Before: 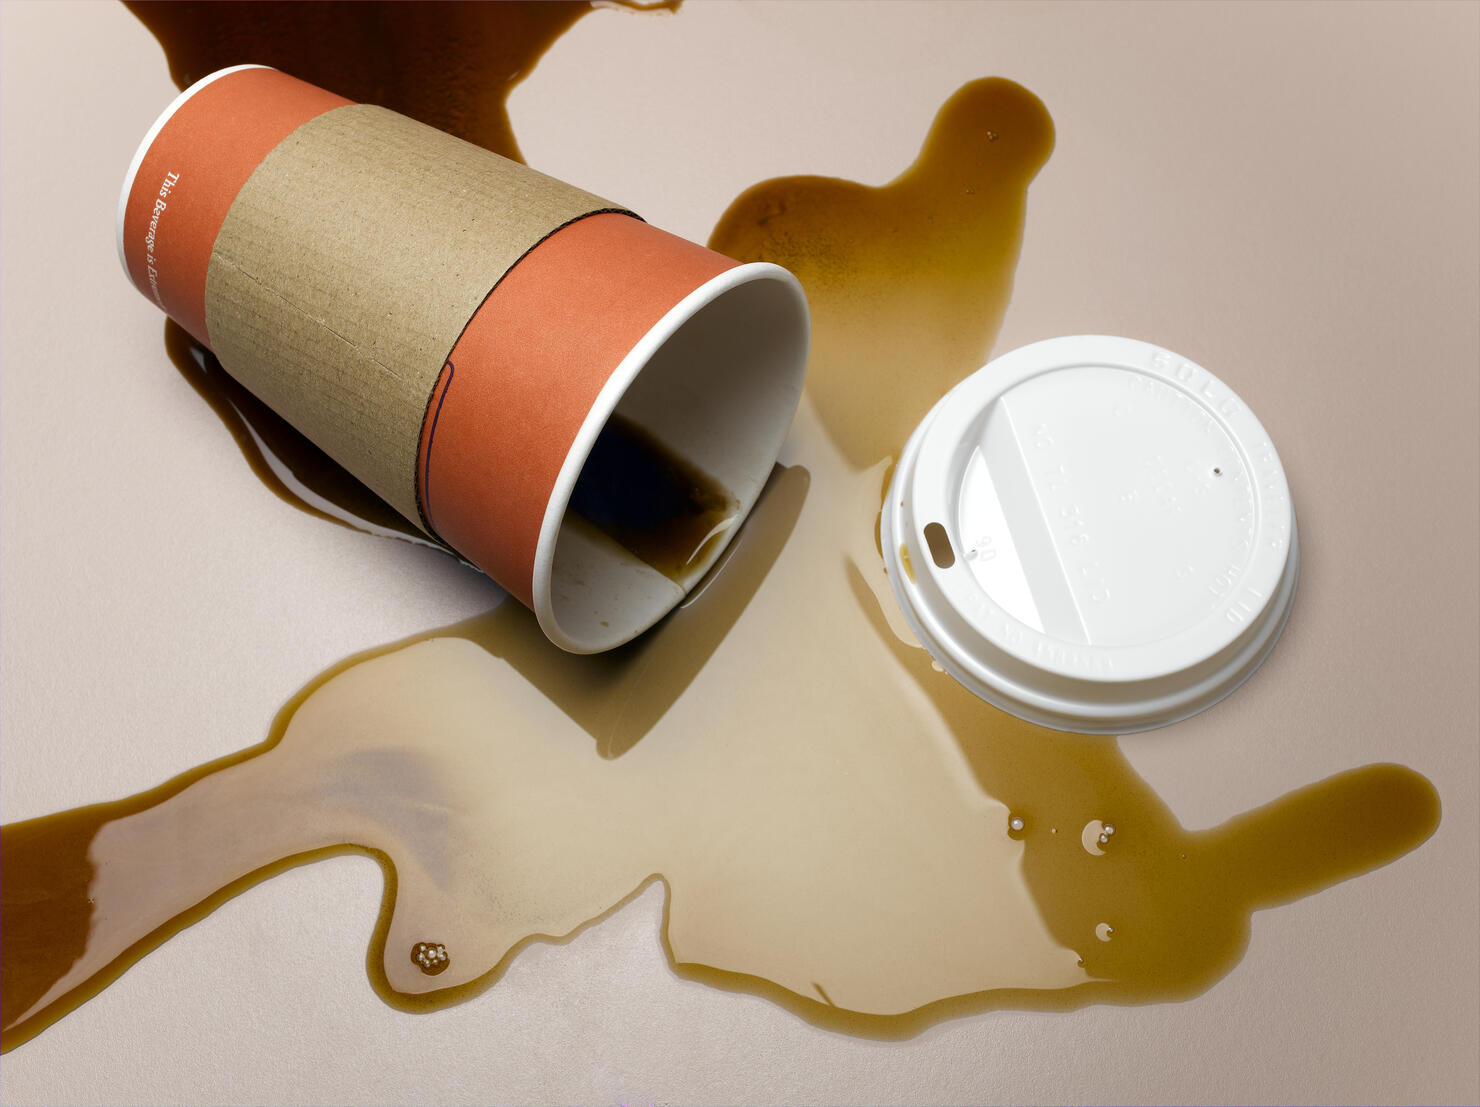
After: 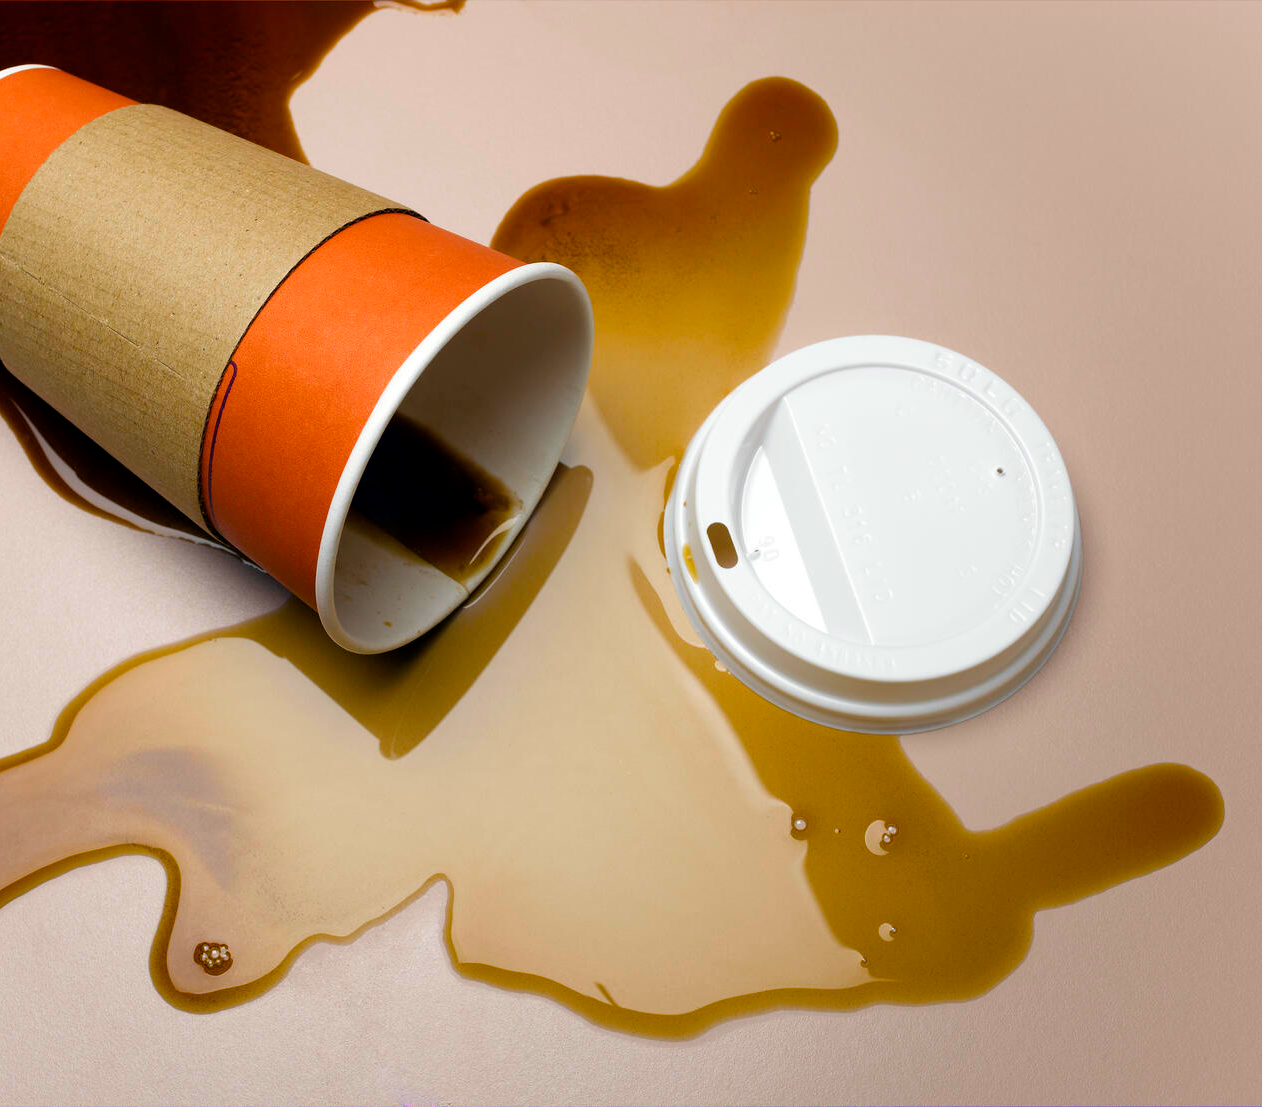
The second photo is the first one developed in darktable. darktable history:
crop and rotate: left 14.688%
color balance rgb: perceptual saturation grading › global saturation 29.389%, global vibrance 9.261%
